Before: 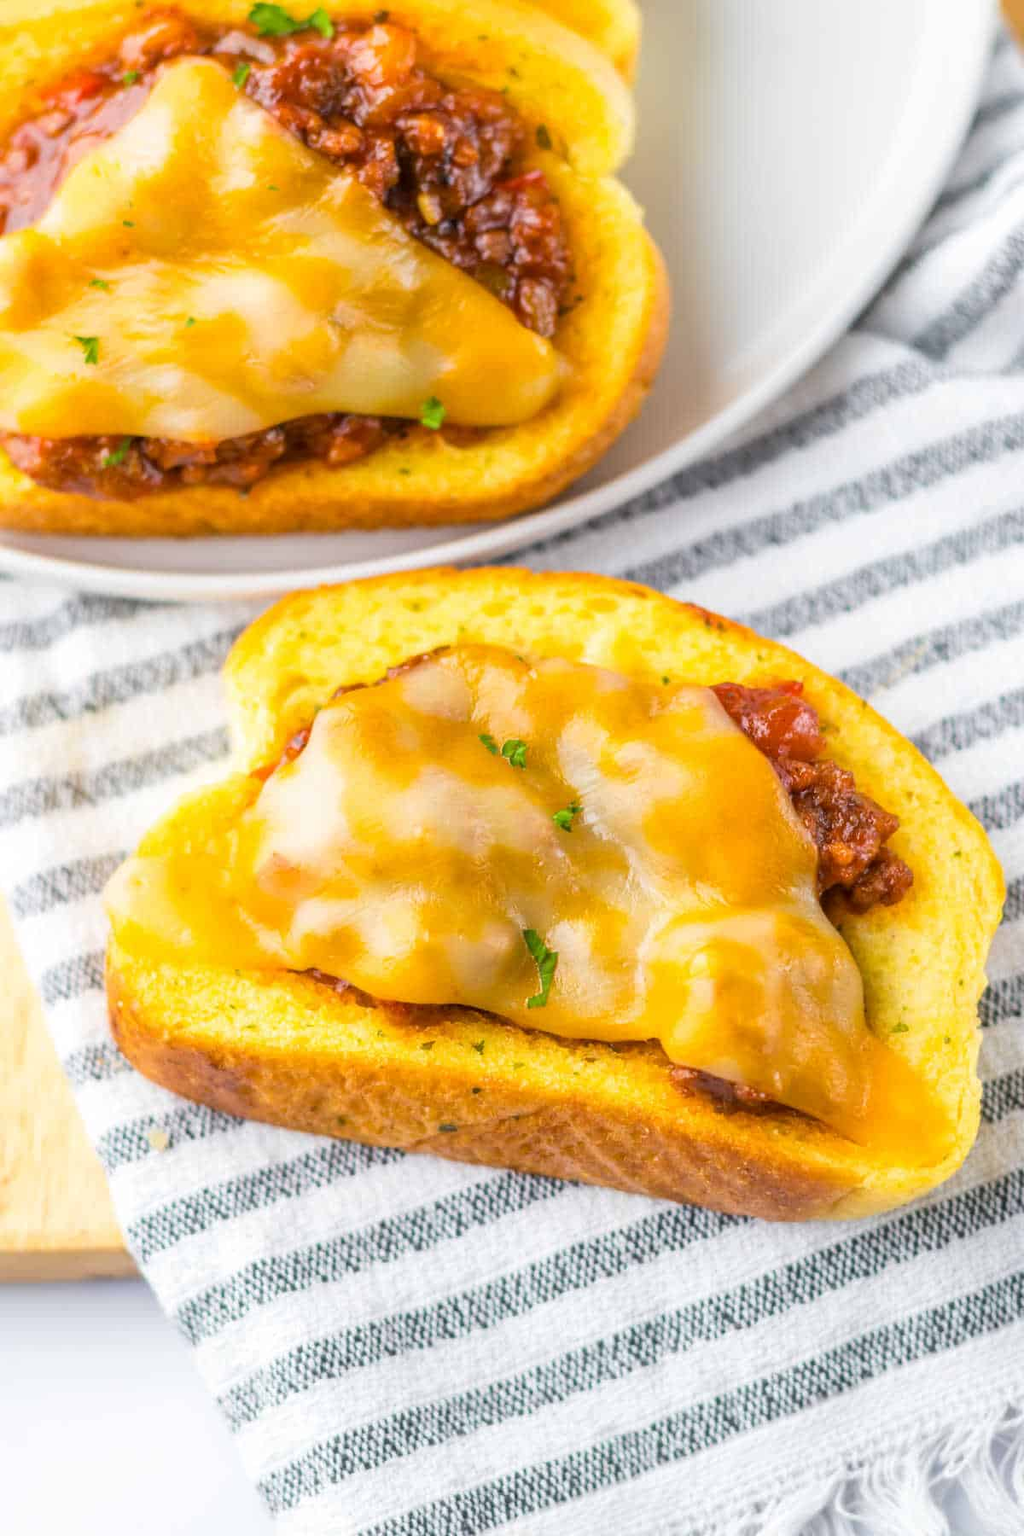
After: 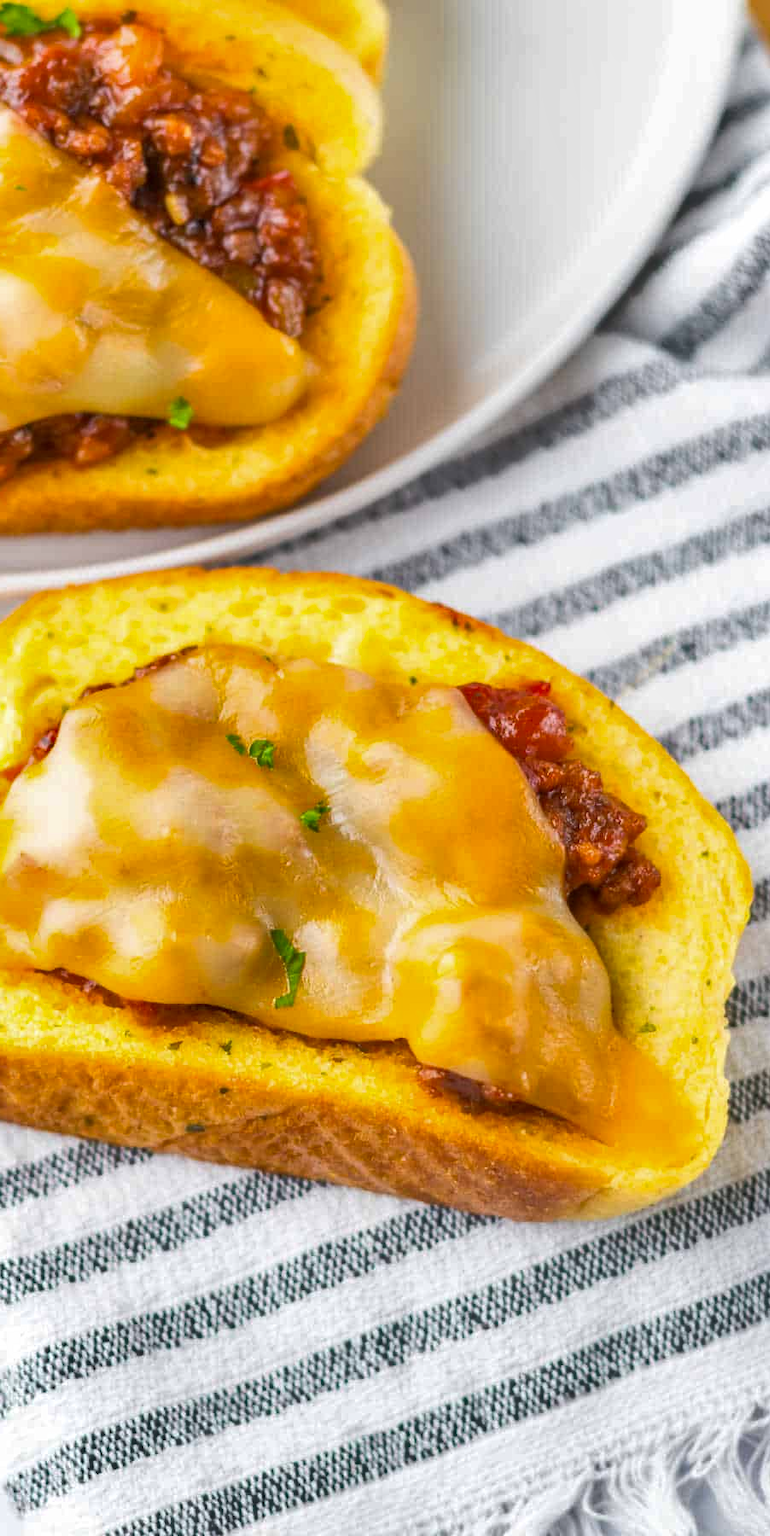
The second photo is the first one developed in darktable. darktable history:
crop and rotate: left 24.722%
shadows and highlights: low approximation 0.01, soften with gaussian
tone equalizer: edges refinement/feathering 500, mask exposure compensation -1.57 EV, preserve details no
